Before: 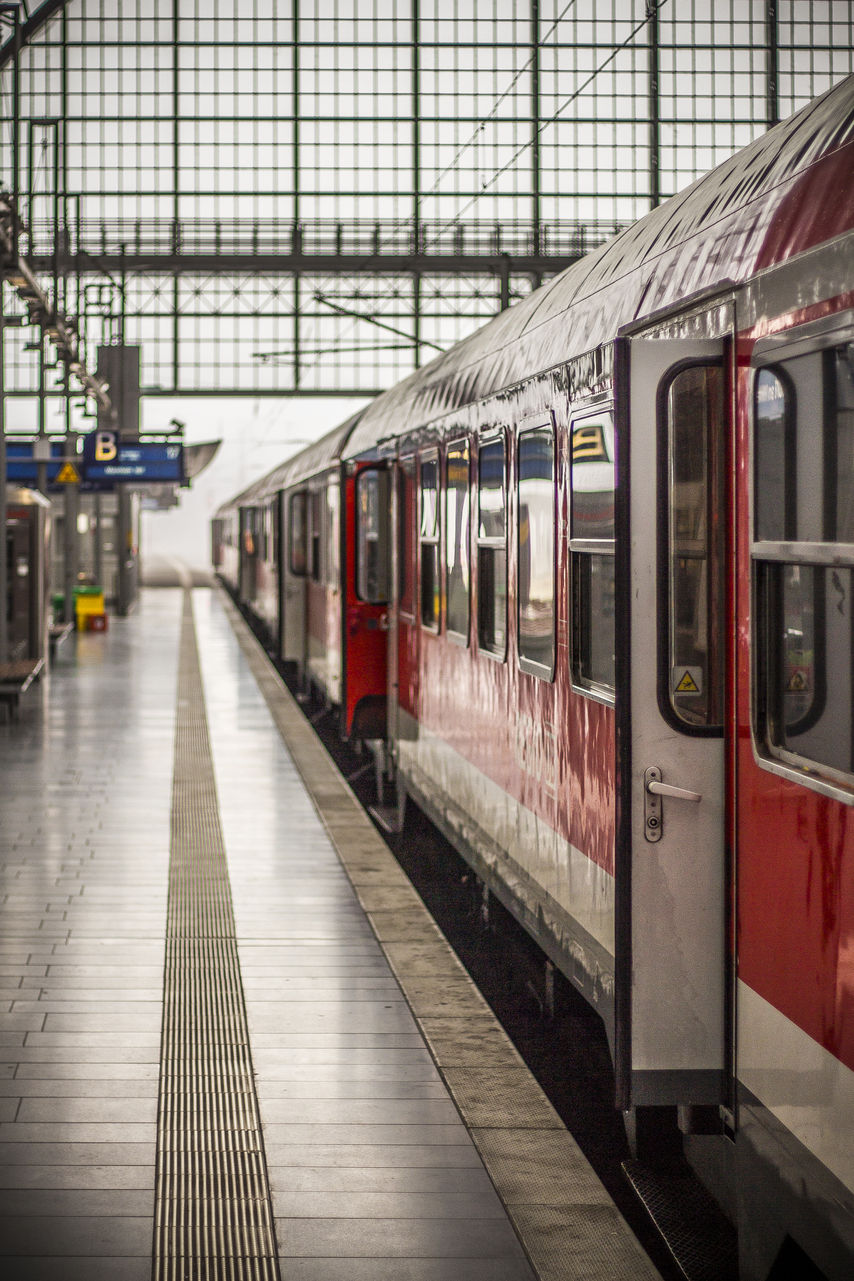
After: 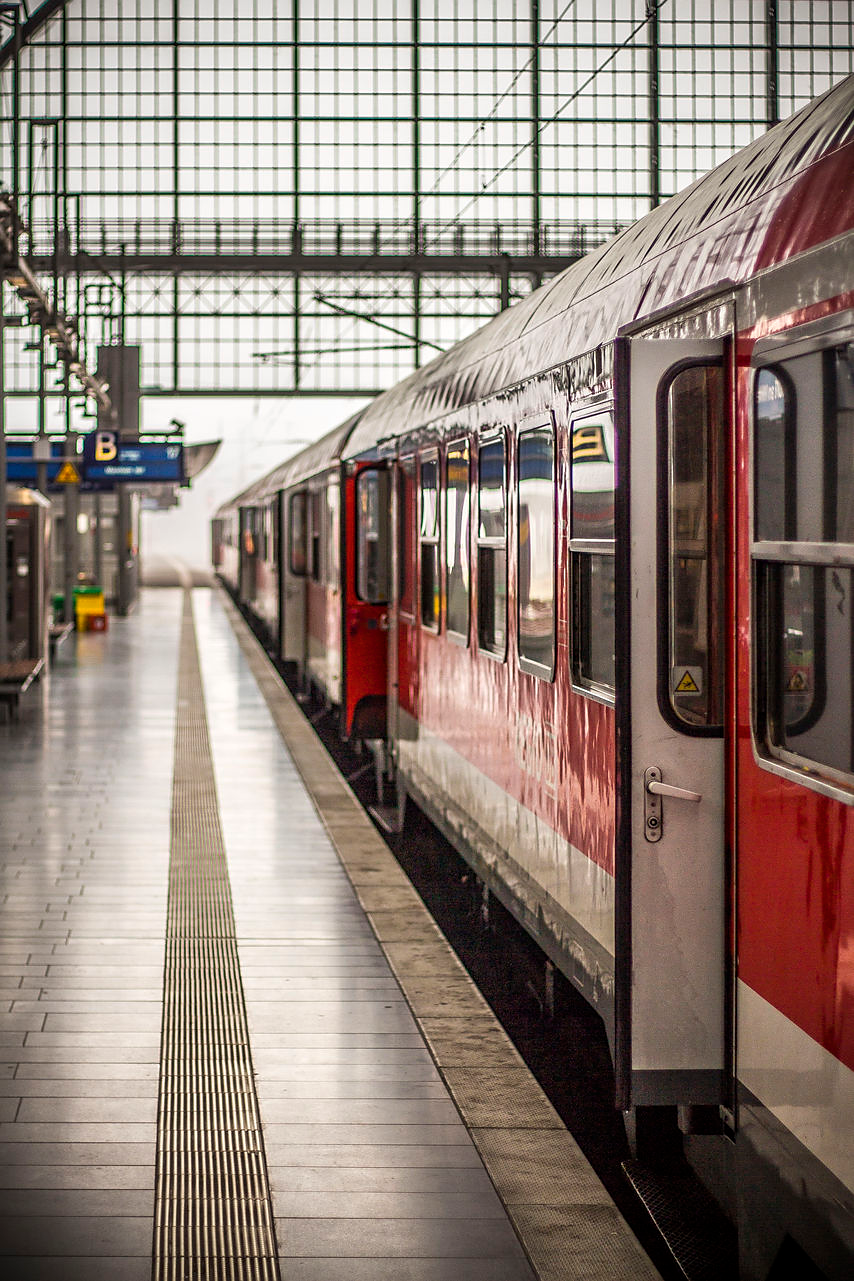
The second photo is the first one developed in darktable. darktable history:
sharpen: radius 1.559, amount 0.373, threshold 1.271
color balance rgb: perceptual saturation grading › global saturation 3.7%, global vibrance 5.56%, contrast 3.24%
